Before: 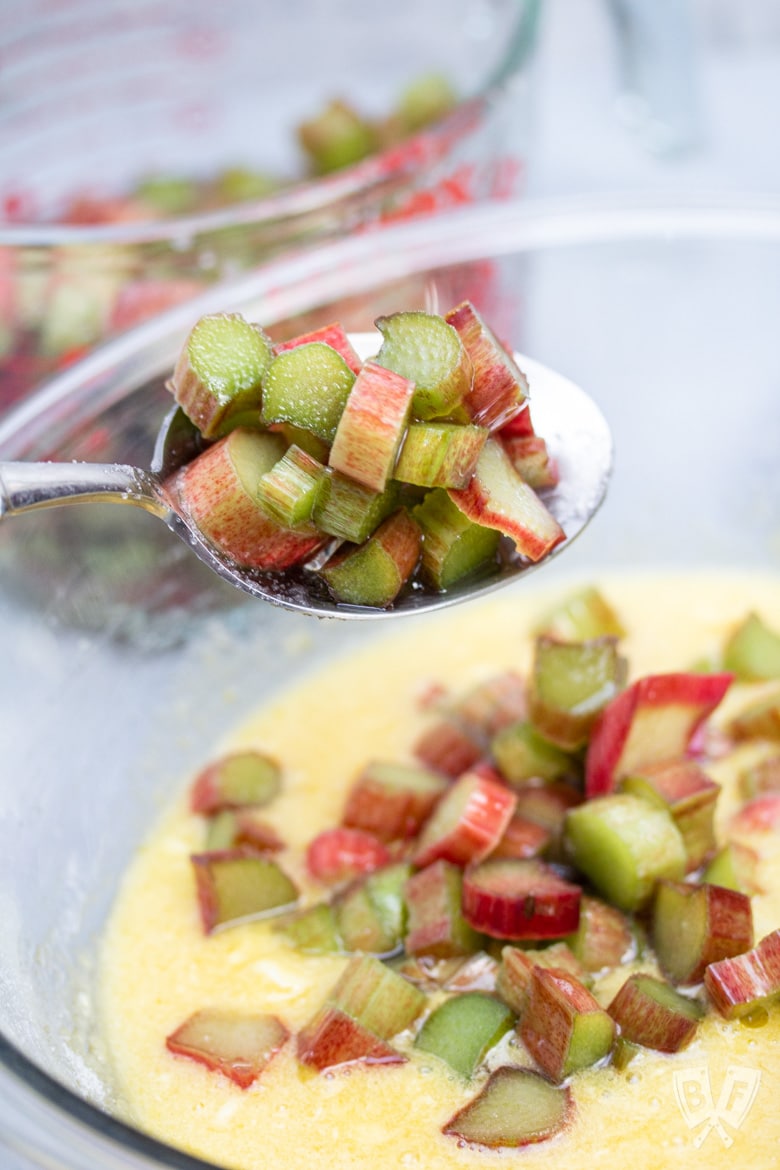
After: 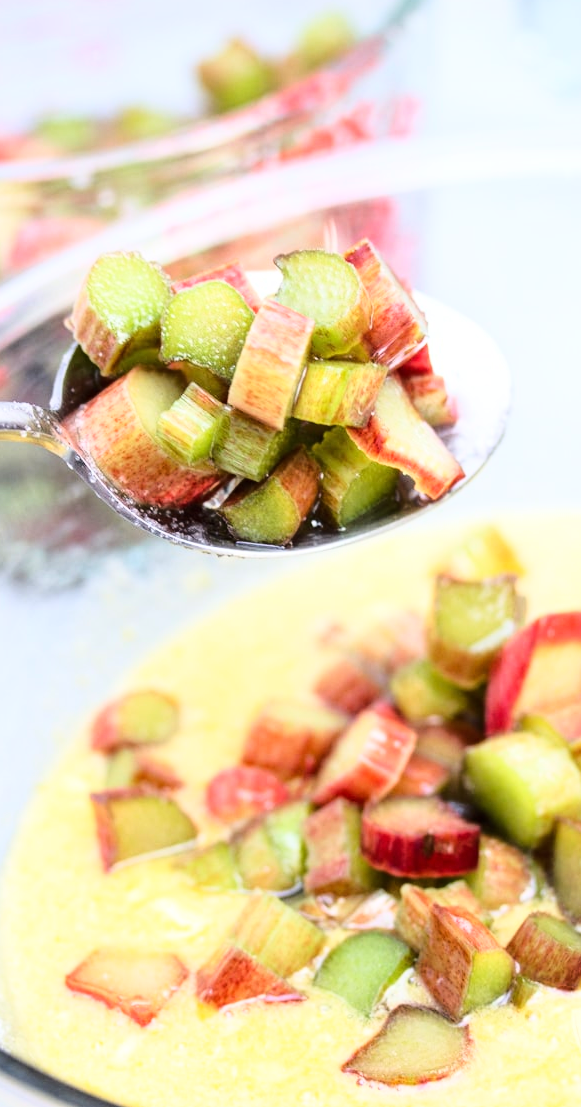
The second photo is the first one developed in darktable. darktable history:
crop and rotate: left 12.957%, top 5.346%, right 12.524%
base curve: curves: ch0 [(0, 0) (0.036, 0.037) (0.121, 0.228) (0.46, 0.76) (0.859, 0.983) (1, 1)]
